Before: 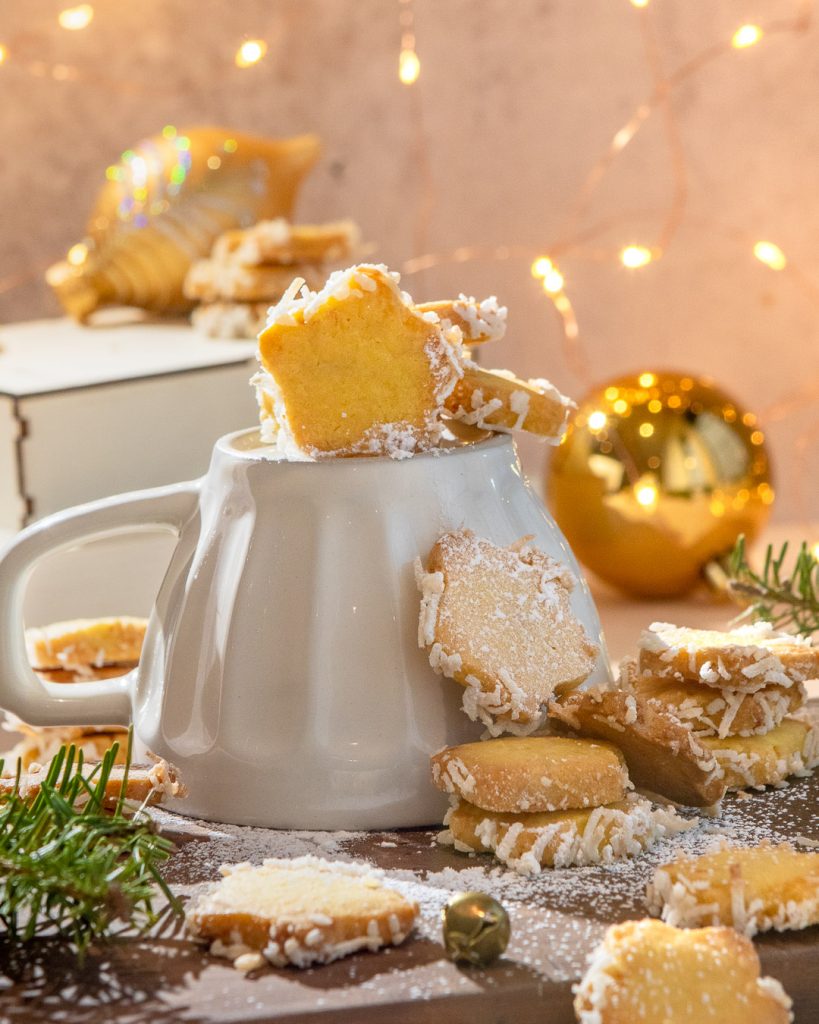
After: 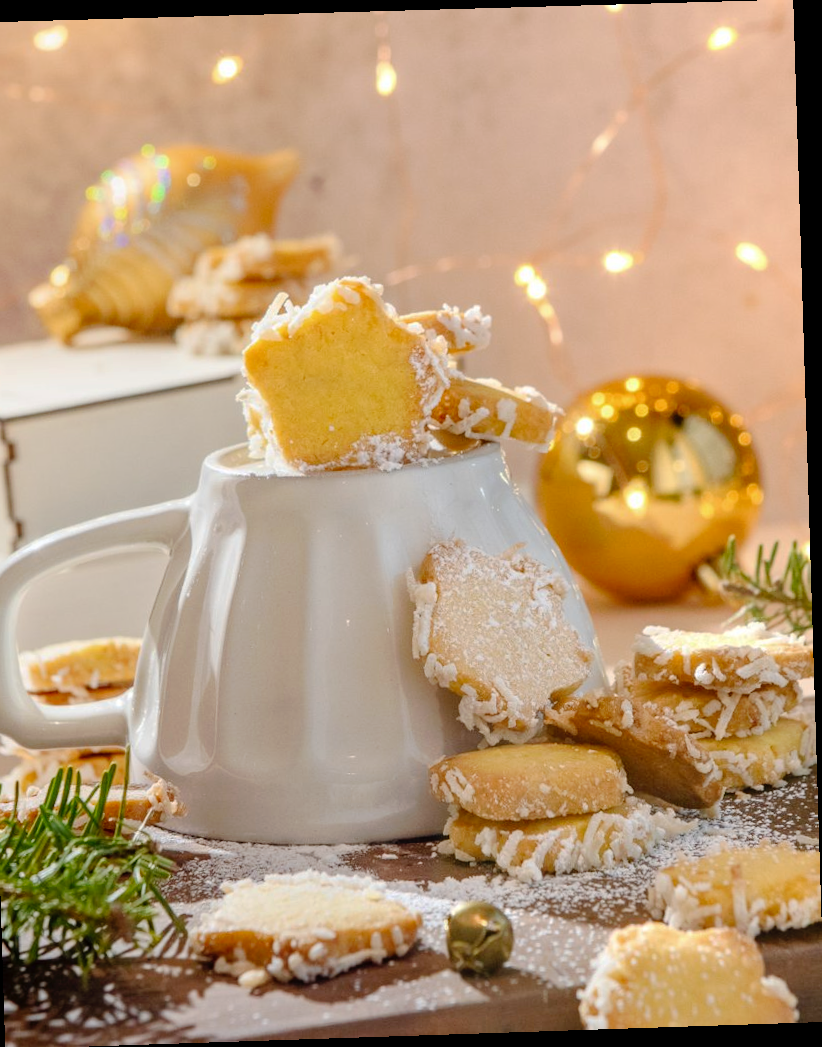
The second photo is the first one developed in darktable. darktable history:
crop and rotate: left 3.238%
rotate and perspective: rotation -1.77°, lens shift (horizontal) 0.004, automatic cropping off
tone curve: curves: ch0 [(0, 0) (0.003, 0.006) (0.011, 0.014) (0.025, 0.024) (0.044, 0.035) (0.069, 0.046) (0.1, 0.074) (0.136, 0.115) (0.177, 0.161) (0.224, 0.226) (0.277, 0.293) (0.335, 0.364) (0.399, 0.441) (0.468, 0.52) (0.543, 0.58) (0.623, 0.657) (0.709, 0.72) (0.801, 0.794) (0.898, 0.883) (1, 1)], preserve colors none
